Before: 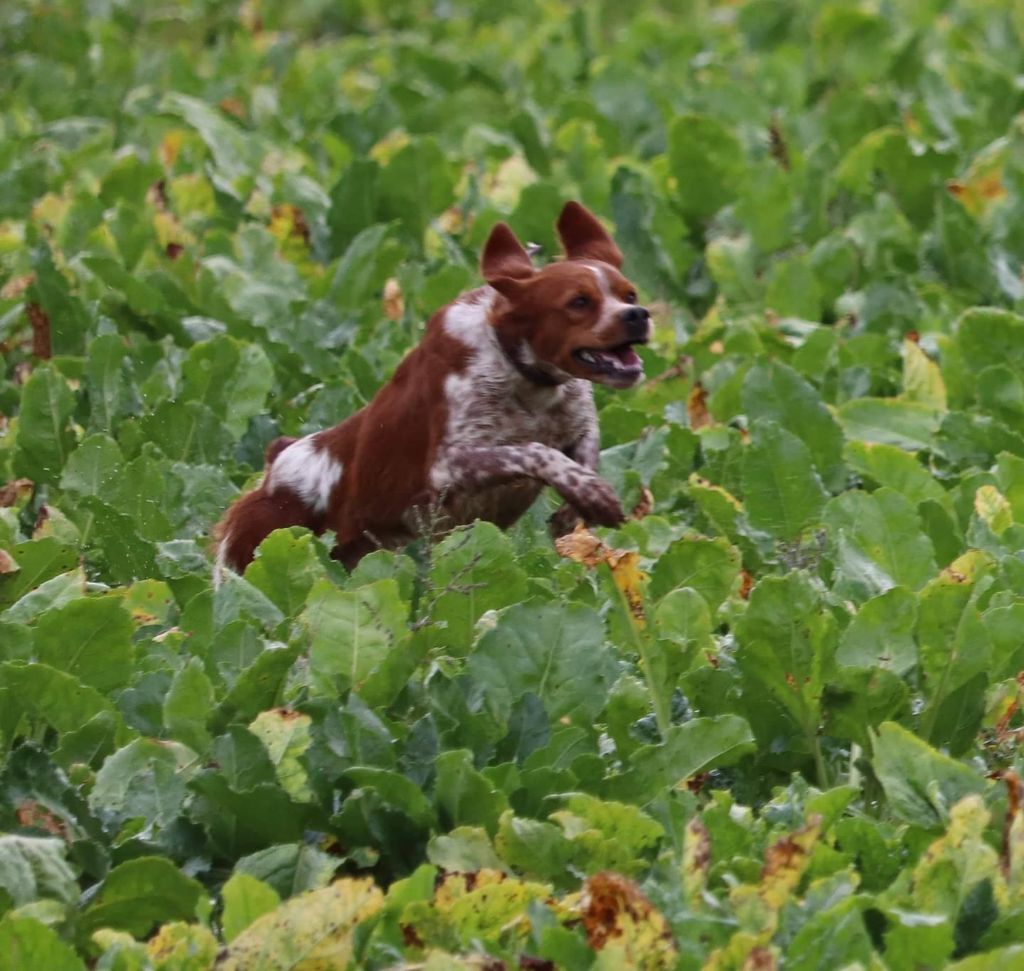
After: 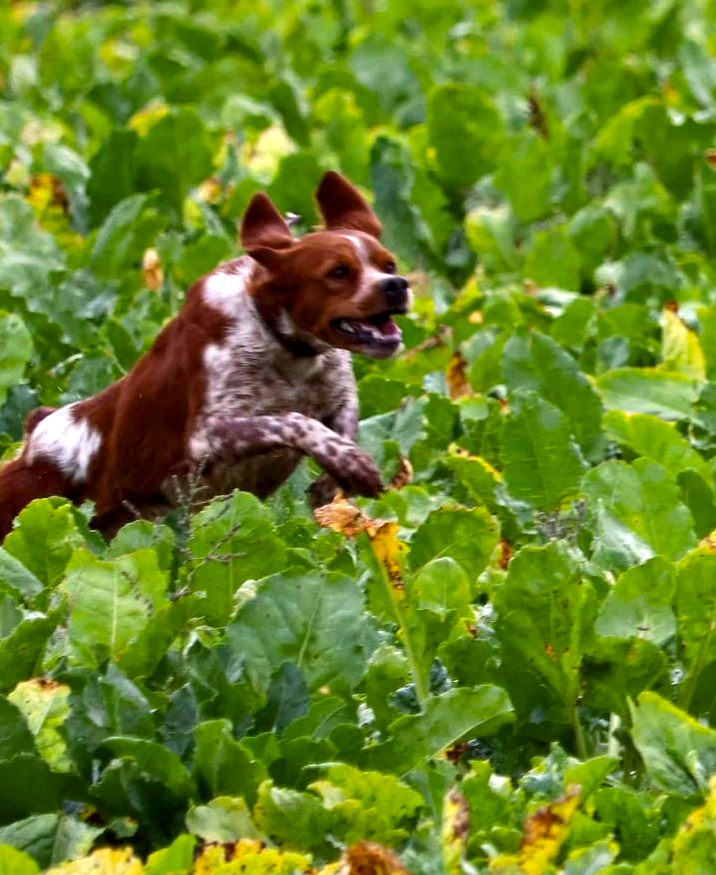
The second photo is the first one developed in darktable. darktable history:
crop and rotate: left 23.628%, top 3.15%, right 6.361%, bottom 6.637%
color balance rgb: power › hue 71.2°, perceptual saturation grading › global saturation 25.213%, perceptual brilliance grading › highlights 13.465%, perceptual brilliance grading › mid-tones 7.653%, perceptual brilliance grading › shadows -16.719%, global vibrance 20%
exposure: black level correction 0.005, exposure 0.274 EV, compensate exposure bias true, compensate highlight preservation false
local contrast: highlights 104%, shadows 97%, detail 120%, midtone range 0.2
